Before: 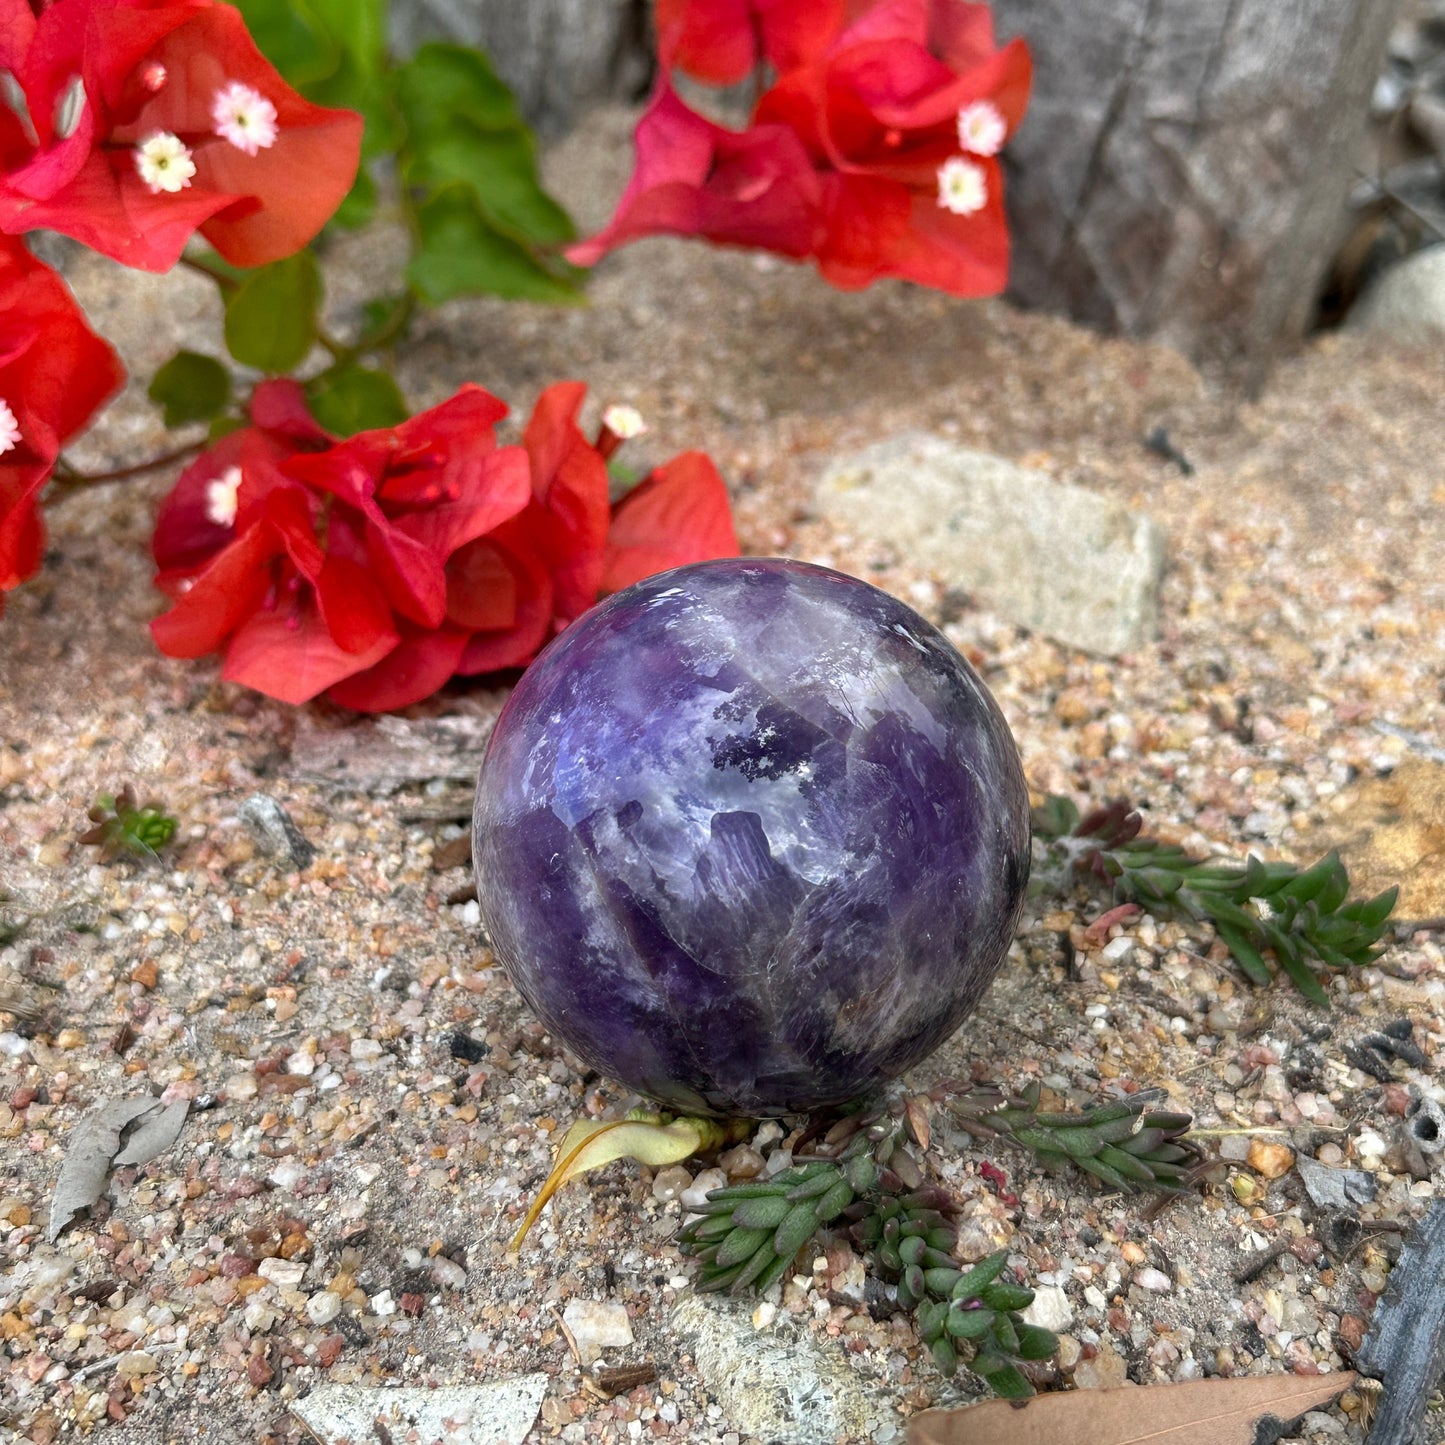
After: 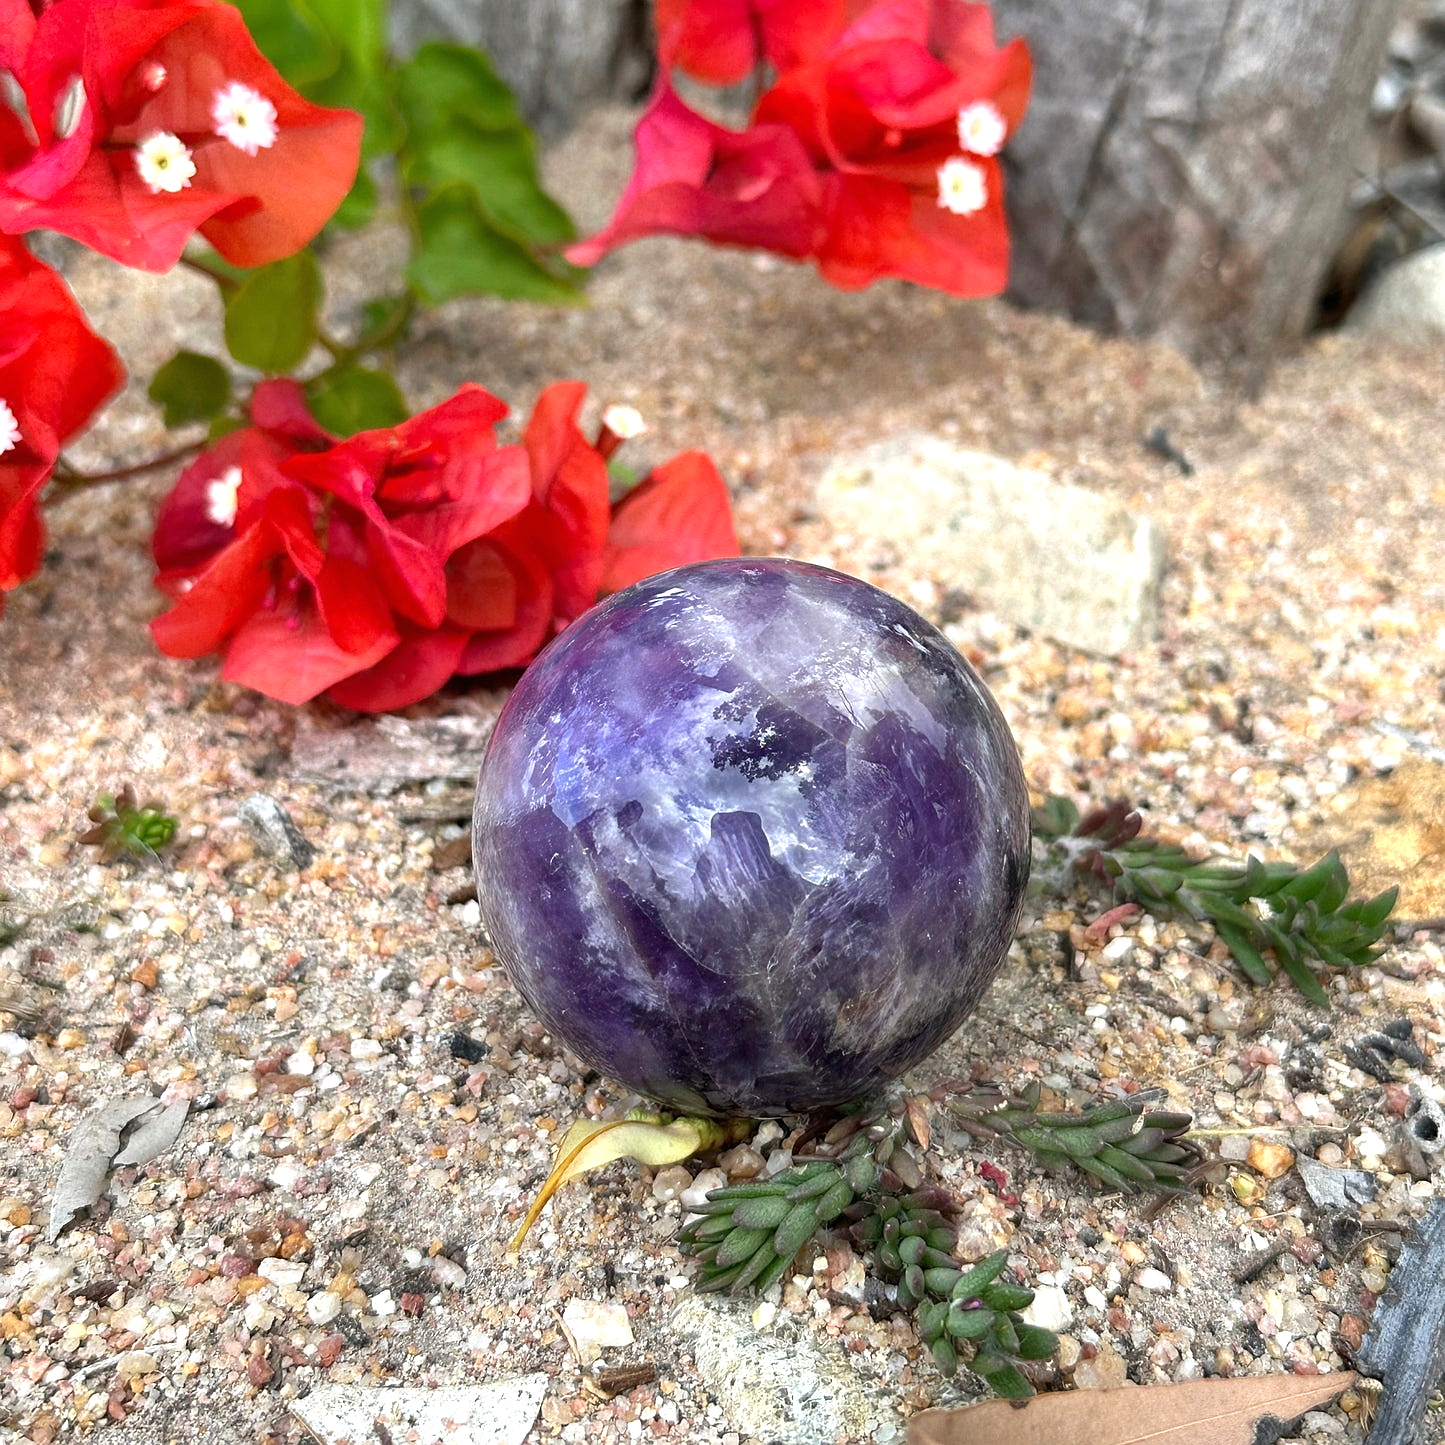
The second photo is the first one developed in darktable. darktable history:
exposure: black level correction 0, exposure 0.5 EV, compensate highlight preservation false
sharpen: radius 1
